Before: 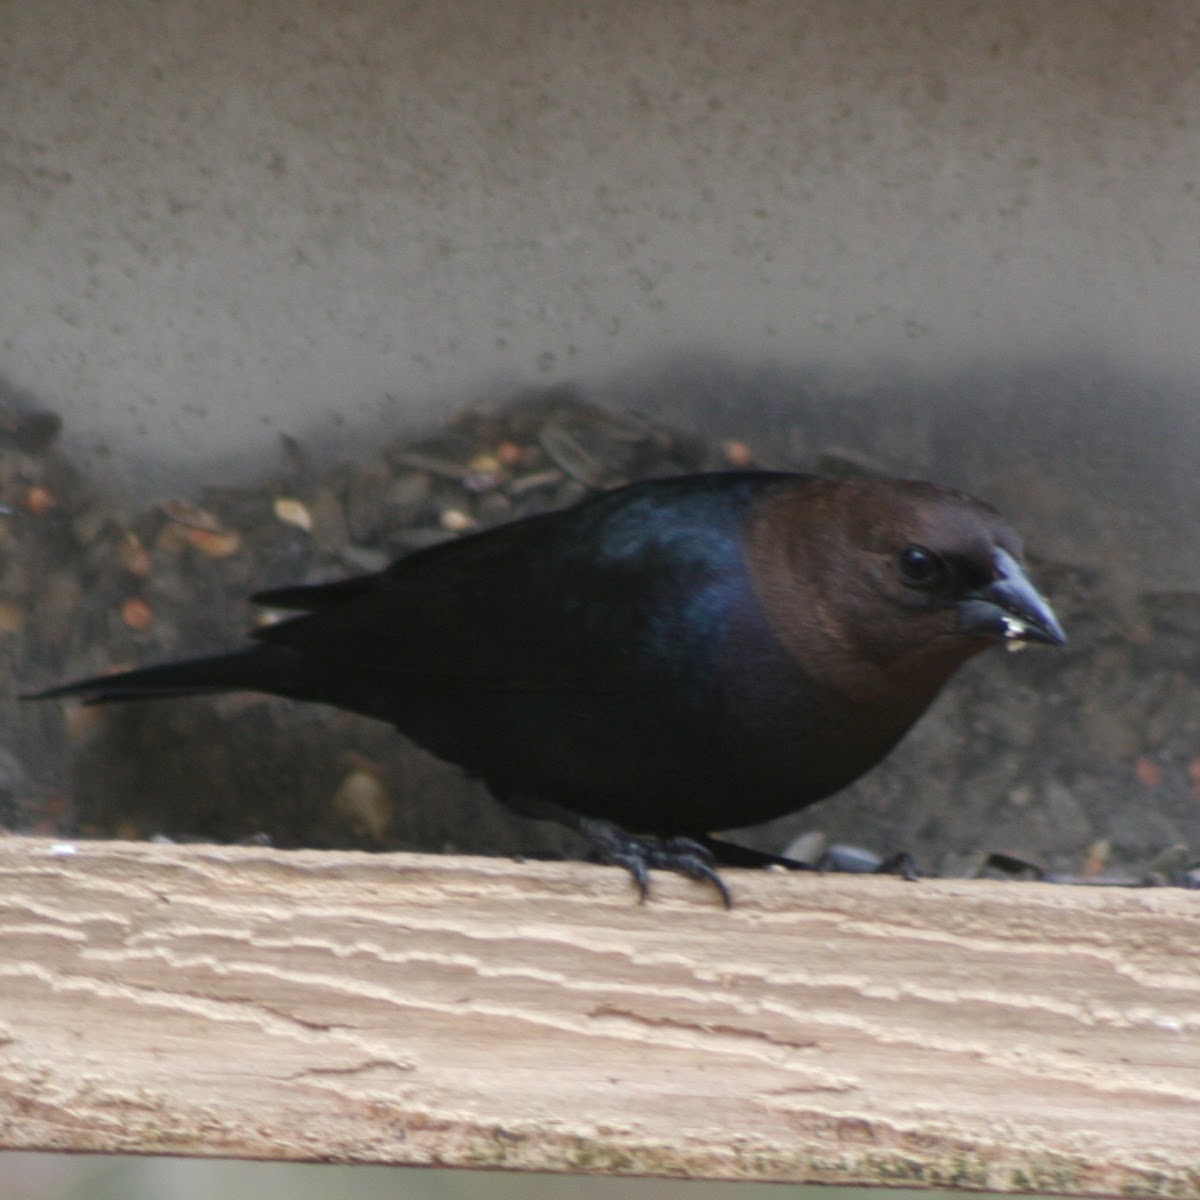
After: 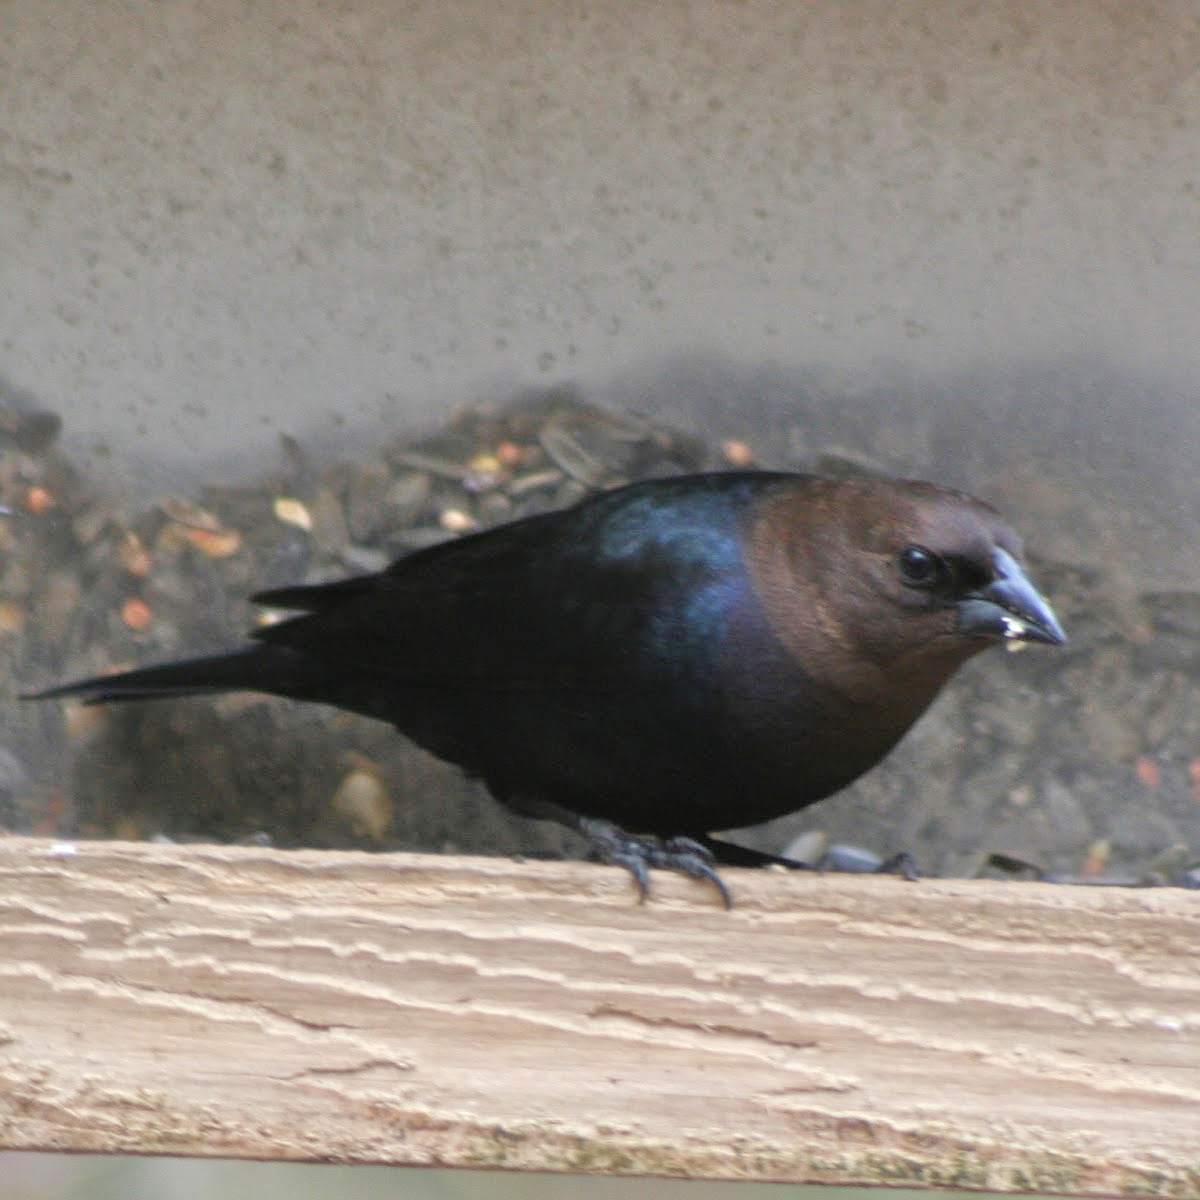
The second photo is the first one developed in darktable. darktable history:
sharpen: radius 1
tone equalizer: -7 EV 0.156 EV, -6 EV 0.588 EV, -5 EV 1.11 EV, -4 EV 1.34 EV, -3 EV 1.13 EV, -2 EV 0.6 EV, -1 EV 0.165 EV, mask exposure compensation -0.506 EV
